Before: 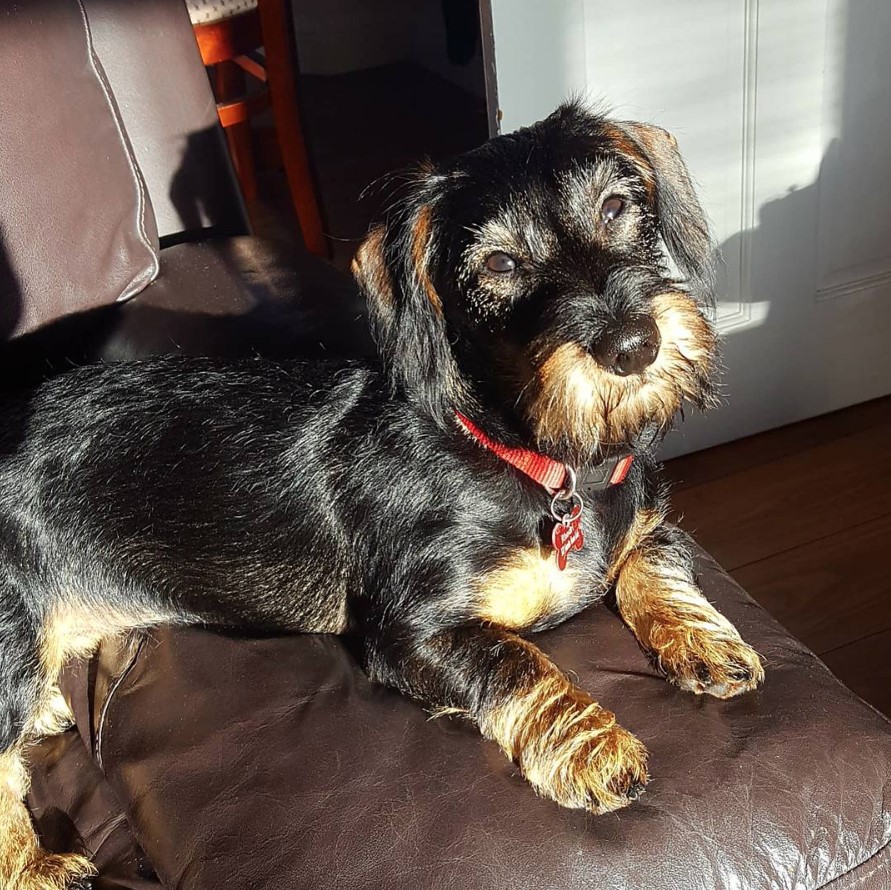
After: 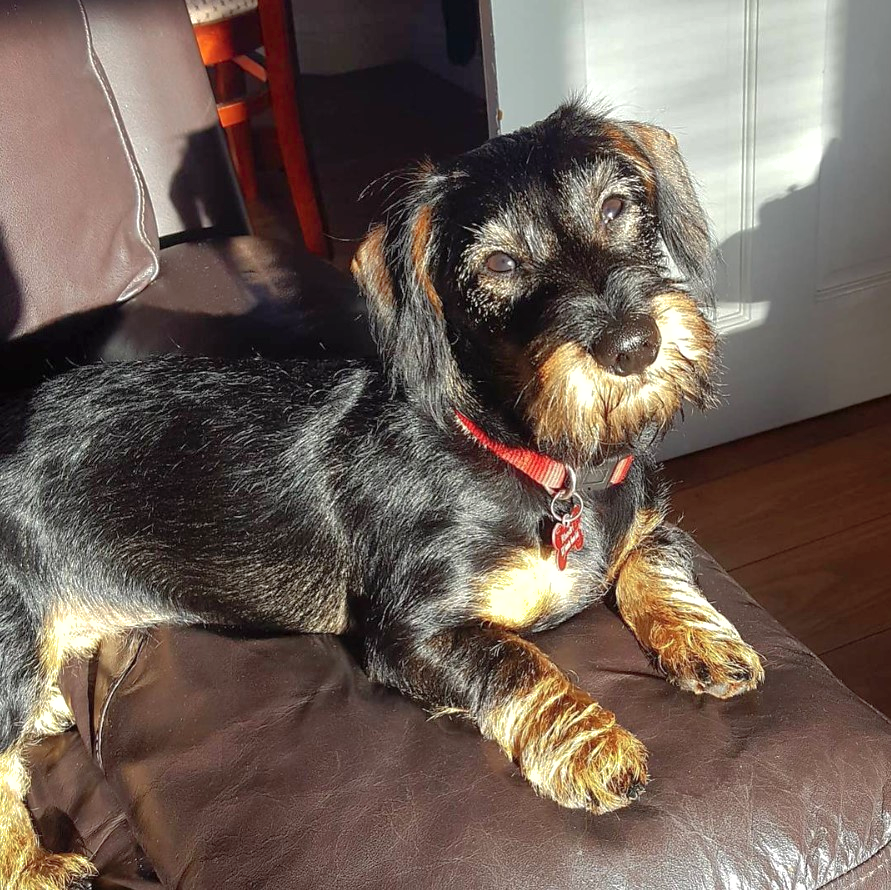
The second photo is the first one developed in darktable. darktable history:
shadows and highlights: on, module defaults
exposure: exposure 0.201 EV, compensate exposure bias true, compensate highlight preservation false
